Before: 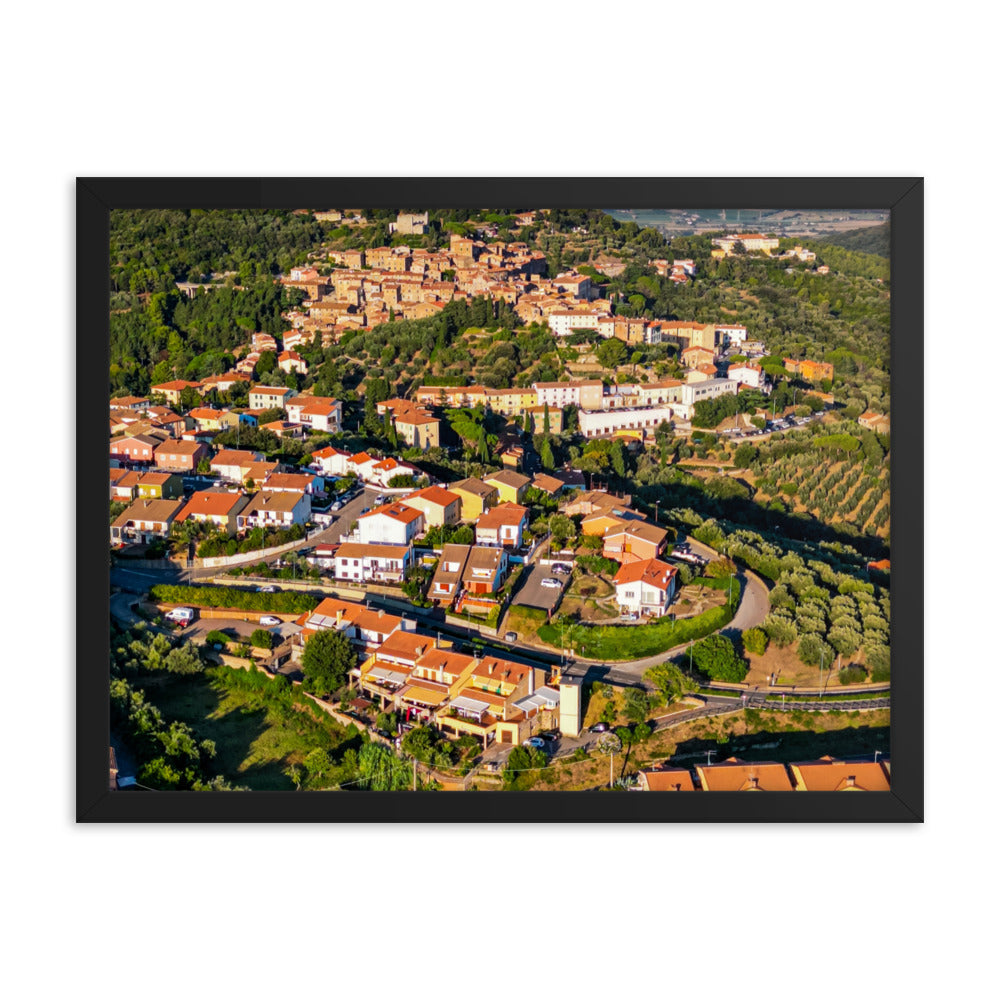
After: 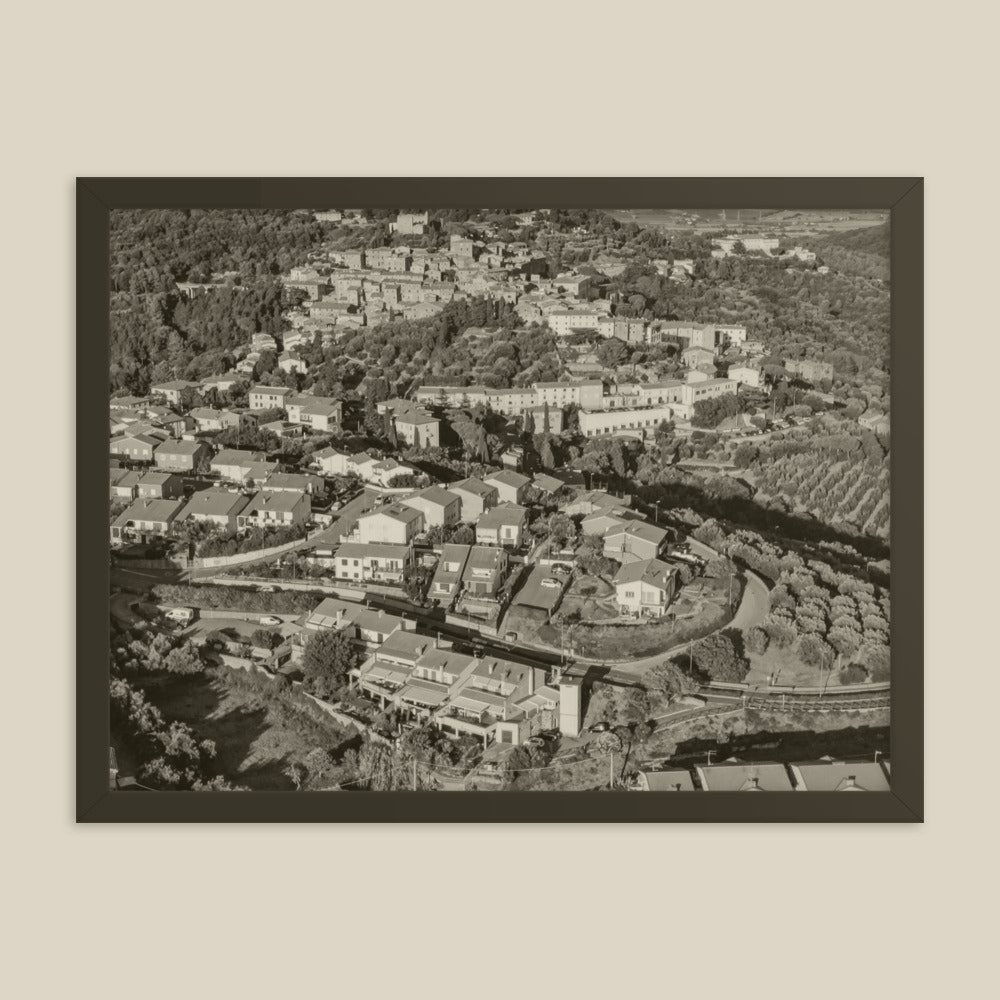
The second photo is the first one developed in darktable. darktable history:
base curve: curves: ch0 [(0, 0) (0.472, 0.508) (1, 1)]
exposure: exposure 0.943 EV, compensate highlight preservation false
colorize: hue 41.44°, saturation 22%, source mix 60%, lightness 10.61%
